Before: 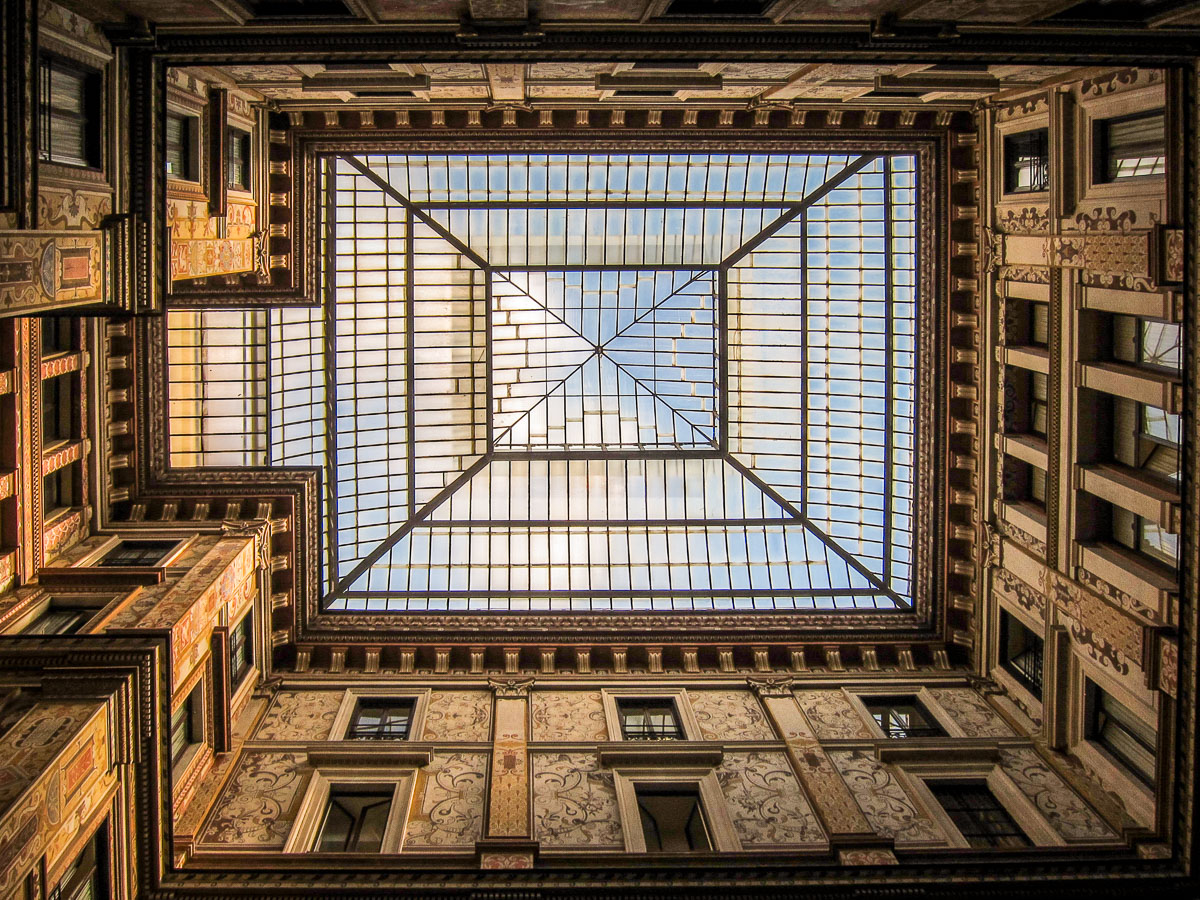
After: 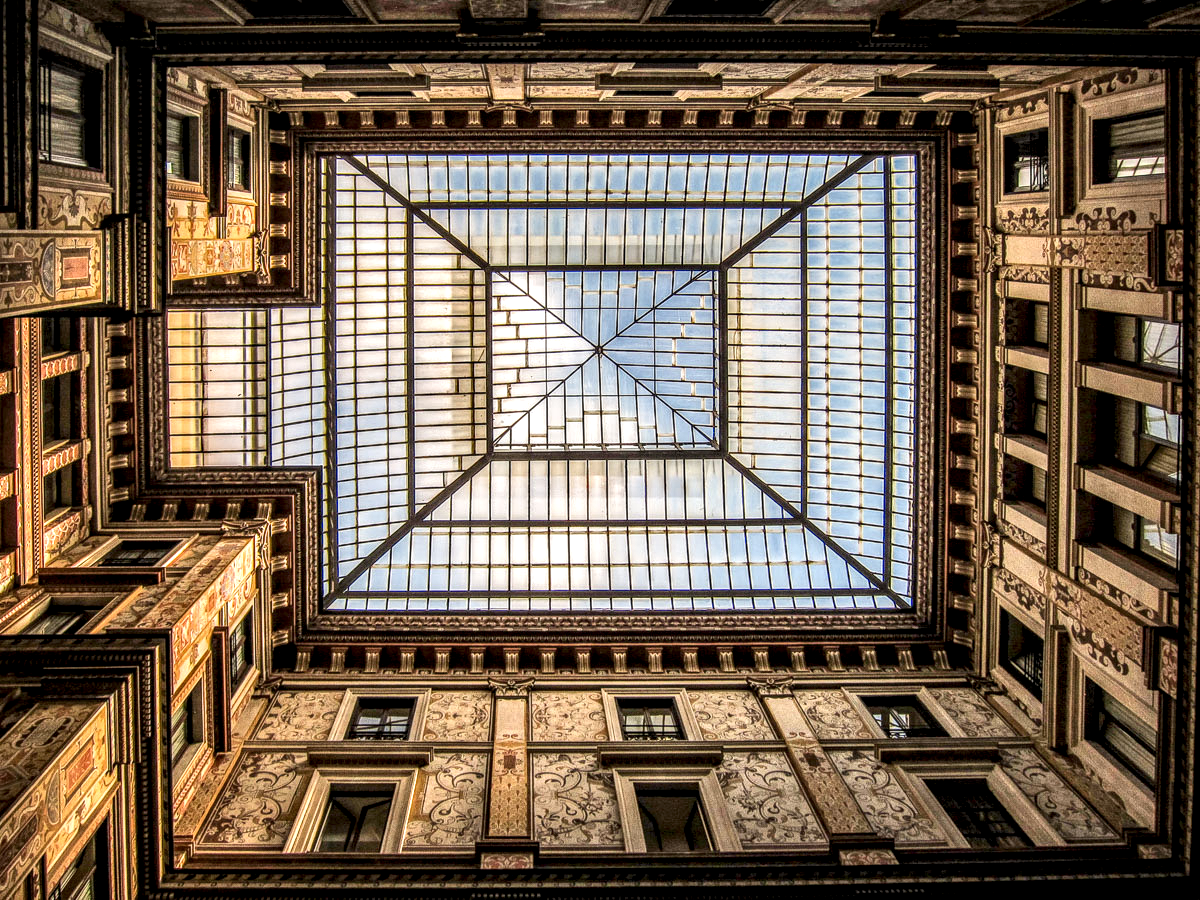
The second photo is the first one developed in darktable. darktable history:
local contrast: highlights 19%, detail 186%
white balance: emerald 1
